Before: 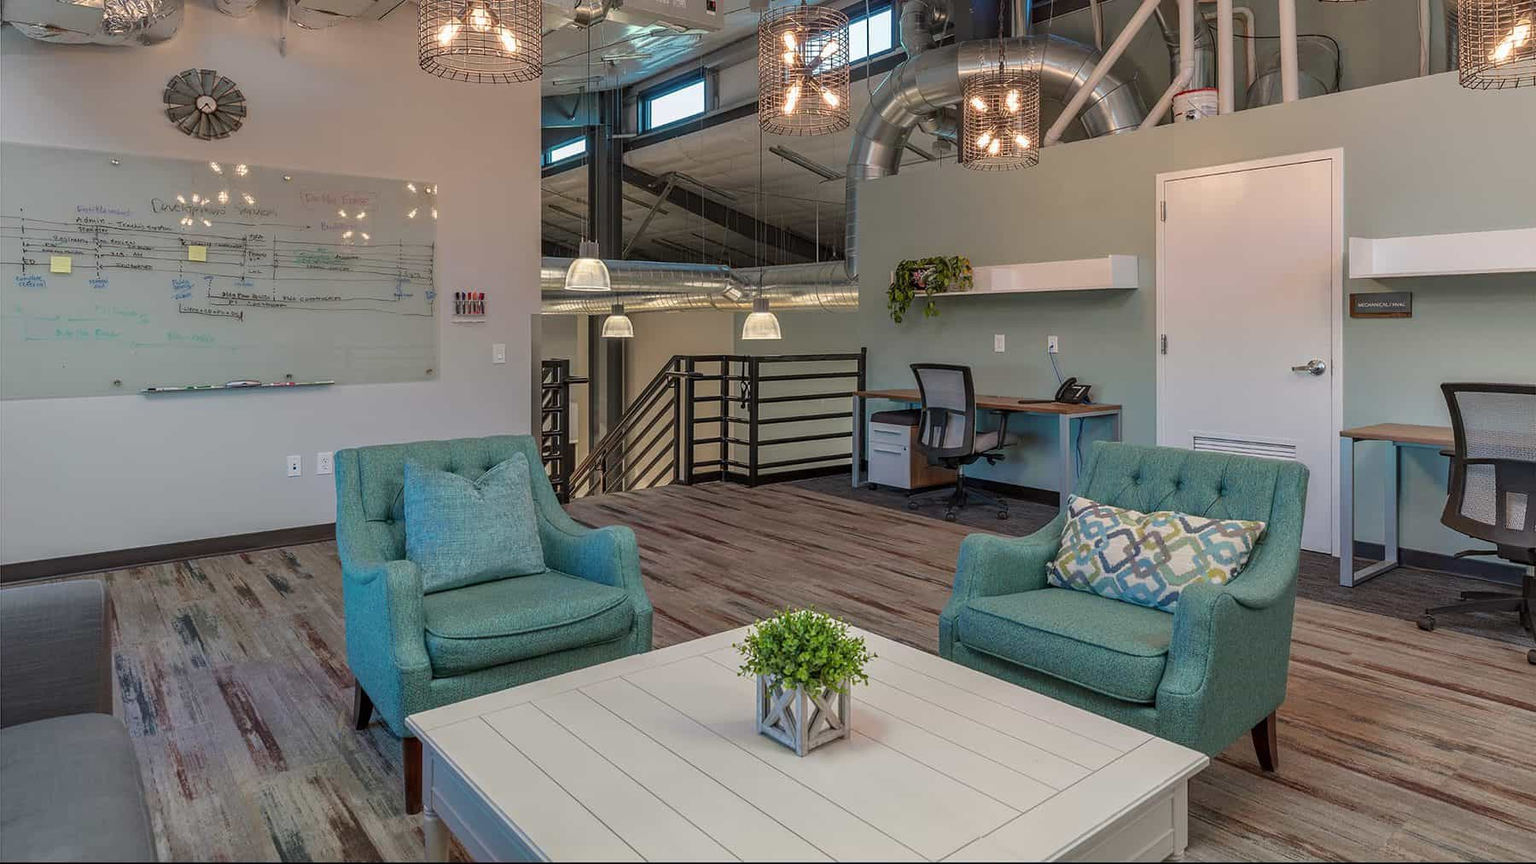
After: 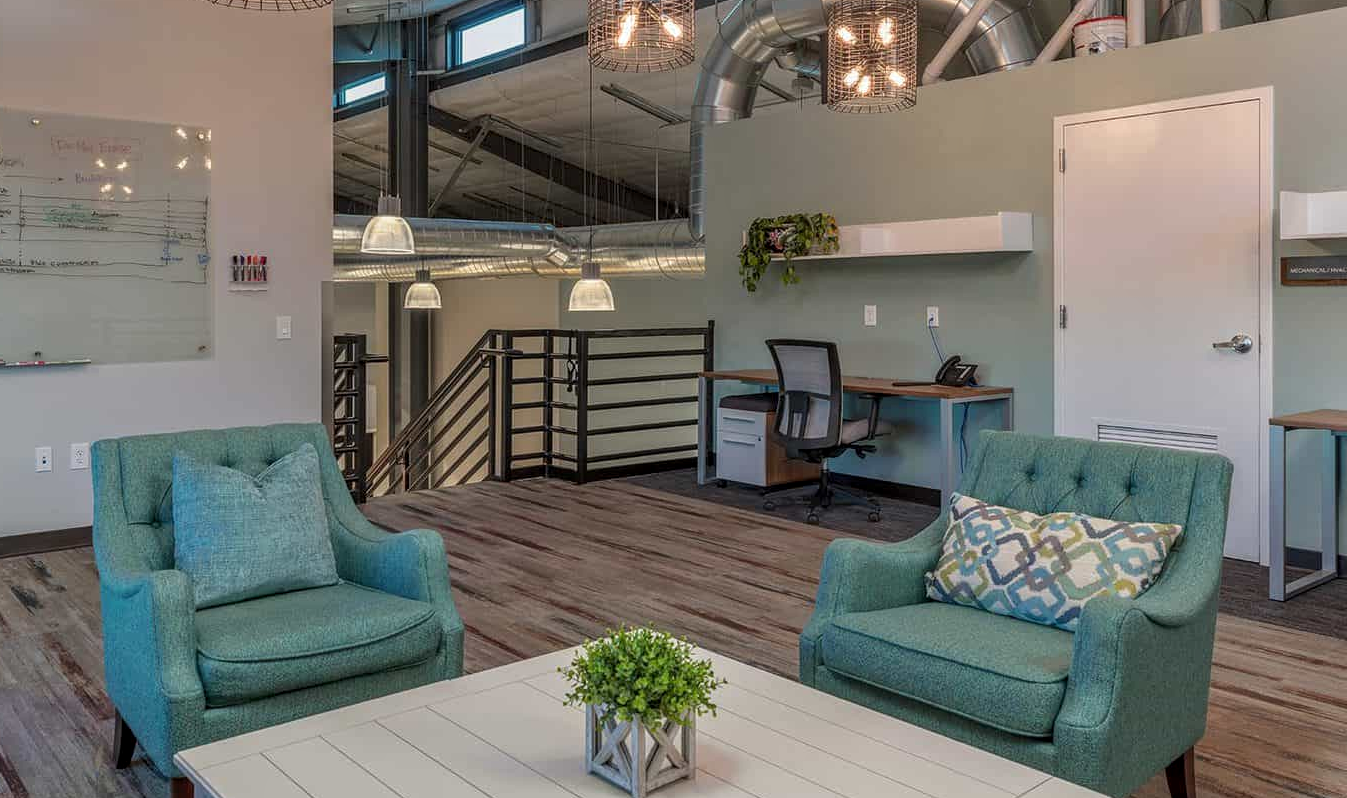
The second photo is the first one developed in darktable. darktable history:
local contrast: detail 115%
crop: left 16.768%, top 8.653%, right 8.362%, bottom 12.485%
